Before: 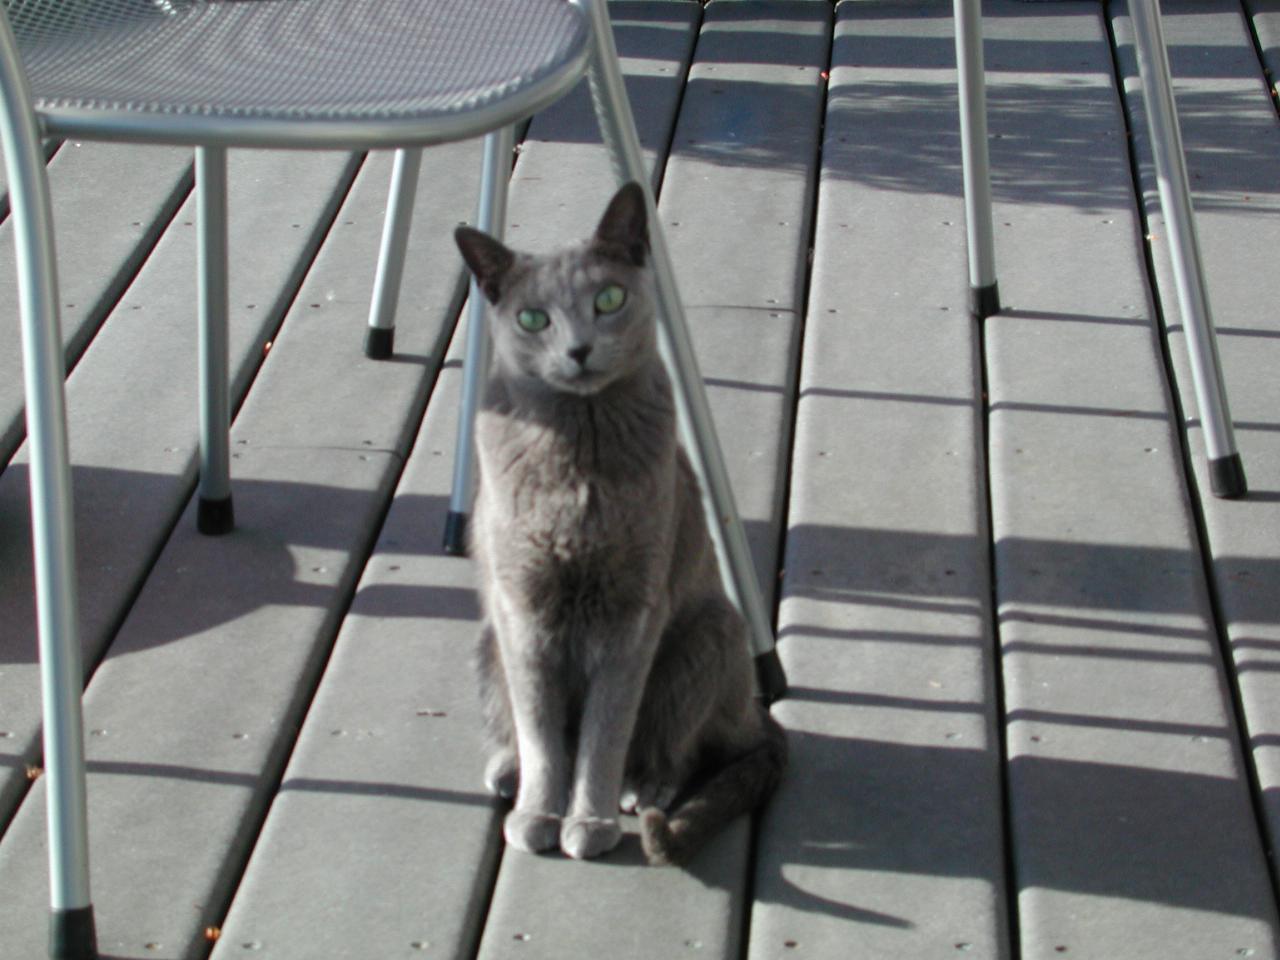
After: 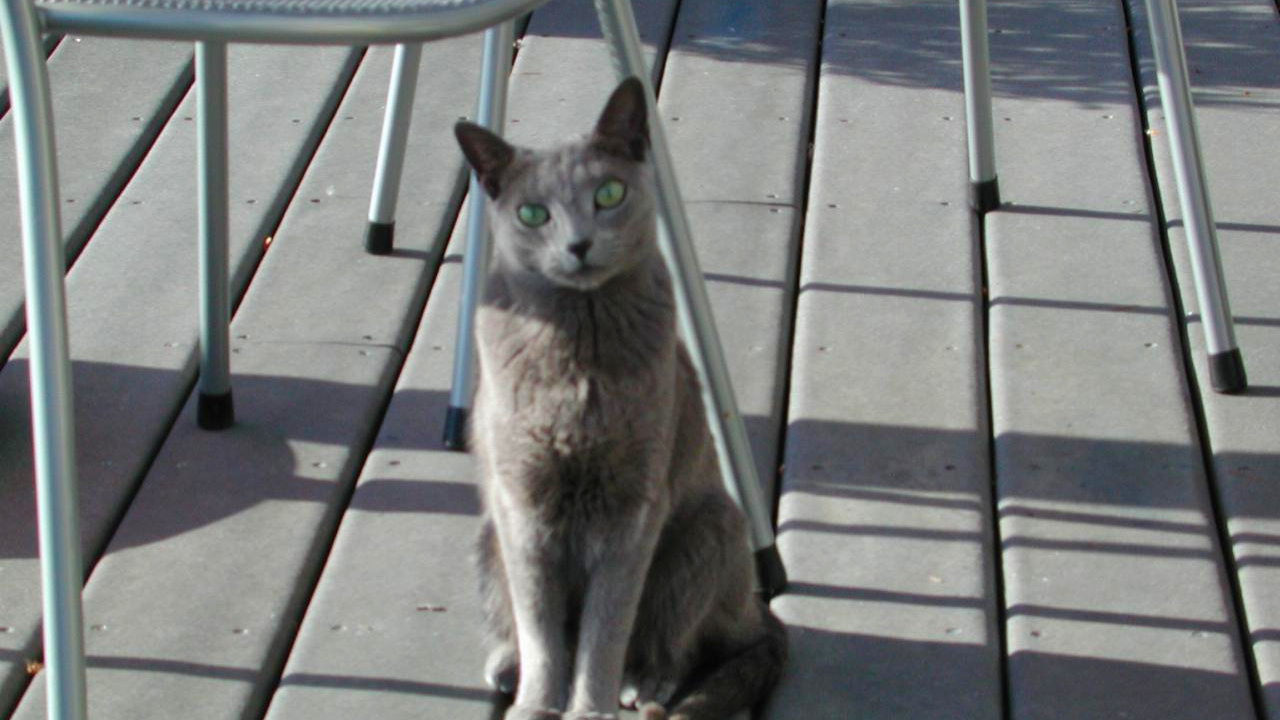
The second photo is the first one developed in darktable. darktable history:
shadows and highlights: soften with gaussian
color balance rgb: perceptual saturation grading › global saturation 30.402%, global vibrance 9.234%
crop: top 11.02%, bottom 13.928%
